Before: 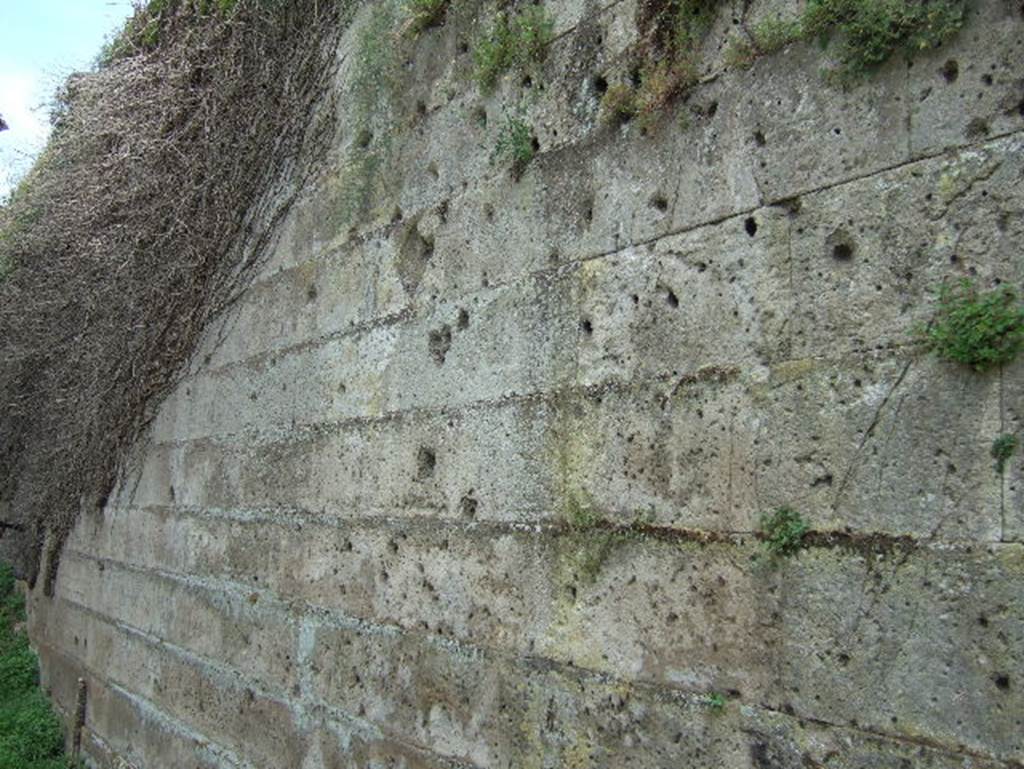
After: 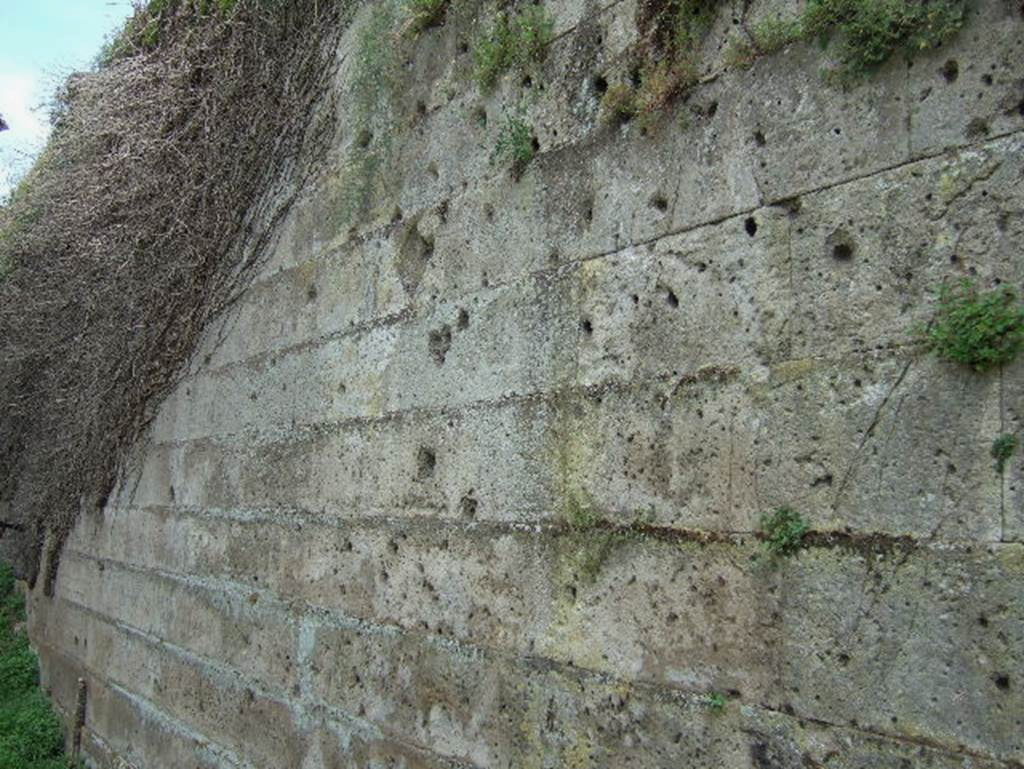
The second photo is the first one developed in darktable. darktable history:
shadows and highlights: shadows -20.28, white point adjustment -2.1, highlights -34.73
